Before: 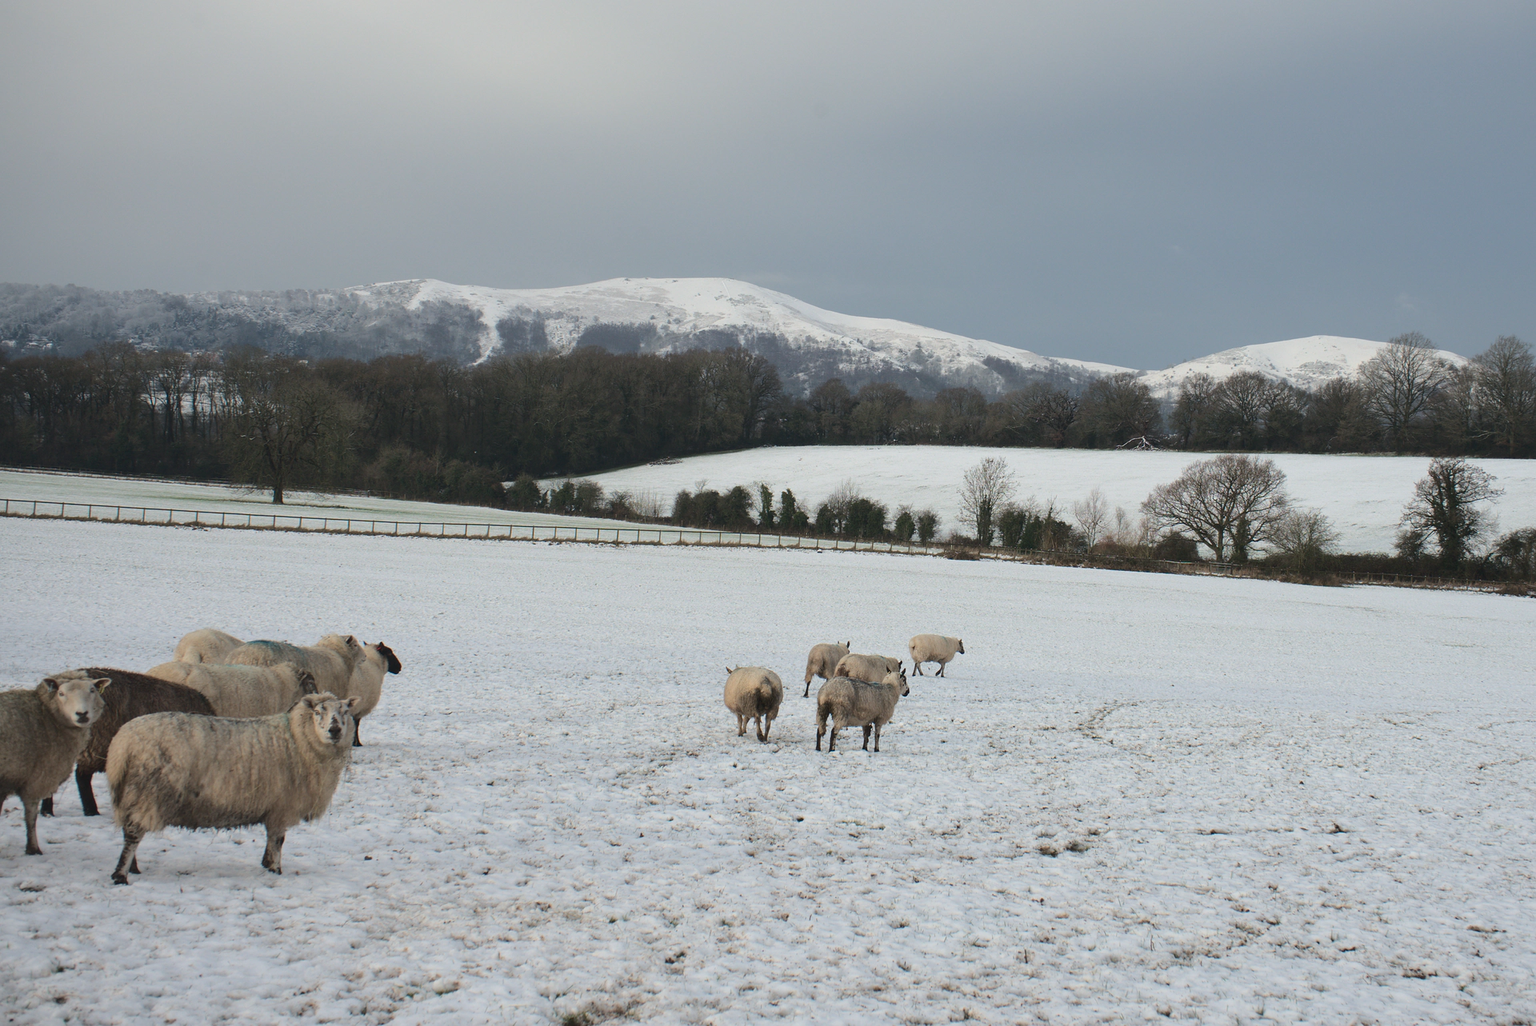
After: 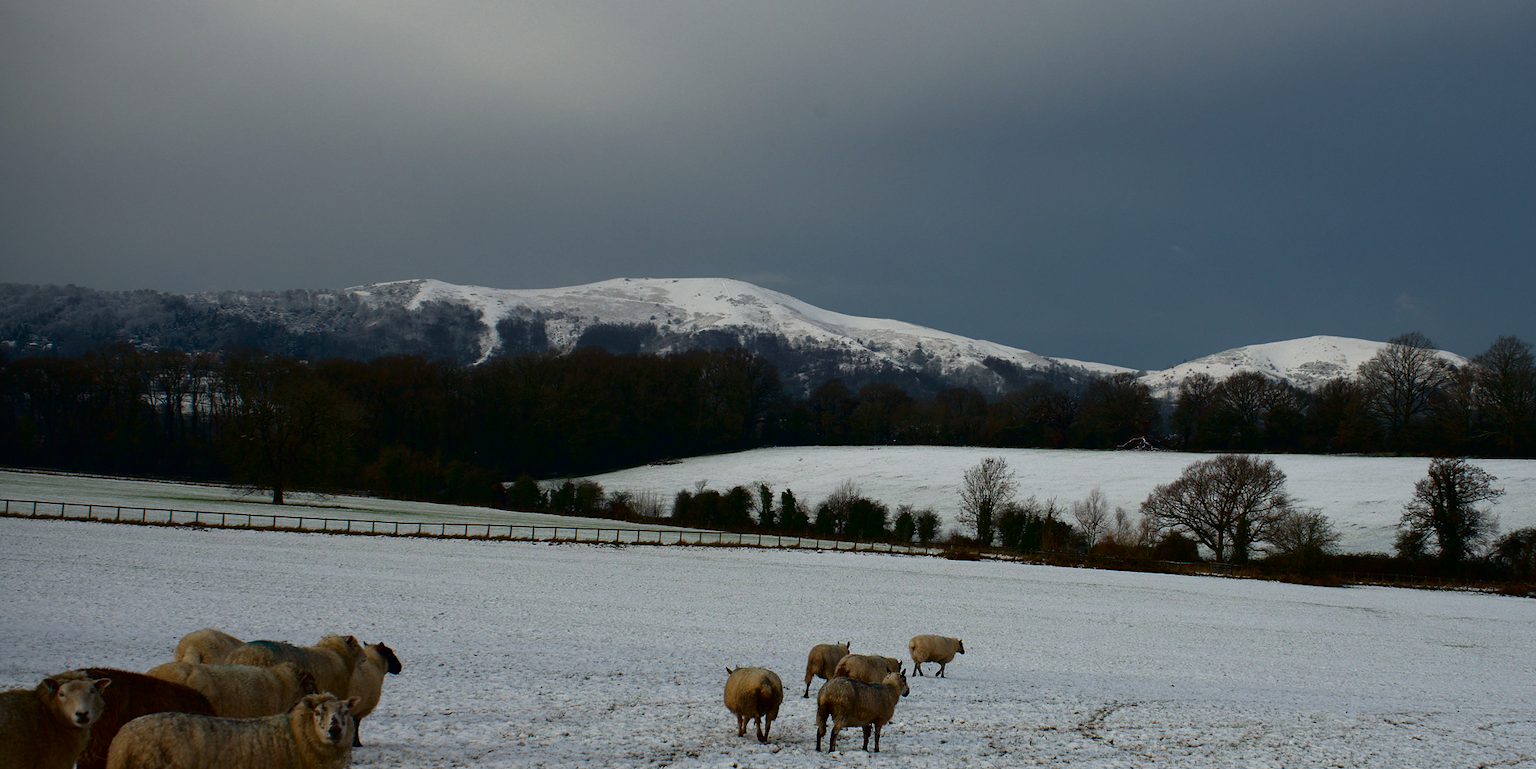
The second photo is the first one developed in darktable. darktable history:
contrast brightness saturation: contrast 0.09, brightness -0.59, saturation 0.17
color zones: curves: ch0 [(0.11, 0.396) (0.195, 0.36) (0.25, 0.5) (0.303, 0.412) (0.357, 0.544) (0.75, 0.5) (0.967, 0.328)]; ch1 [(0, 0.468) (0.112, 0.512) (0.202, 0.6) (0.25, 0.5) (0.307, 0.352) (0.357, 0.544) (0.75, 0.5) (0.963, 0.524)]
crop: bottom 24.988%
color balance rgb: perceptual saturation grading › global saturation 10%, global vibrance 10%
